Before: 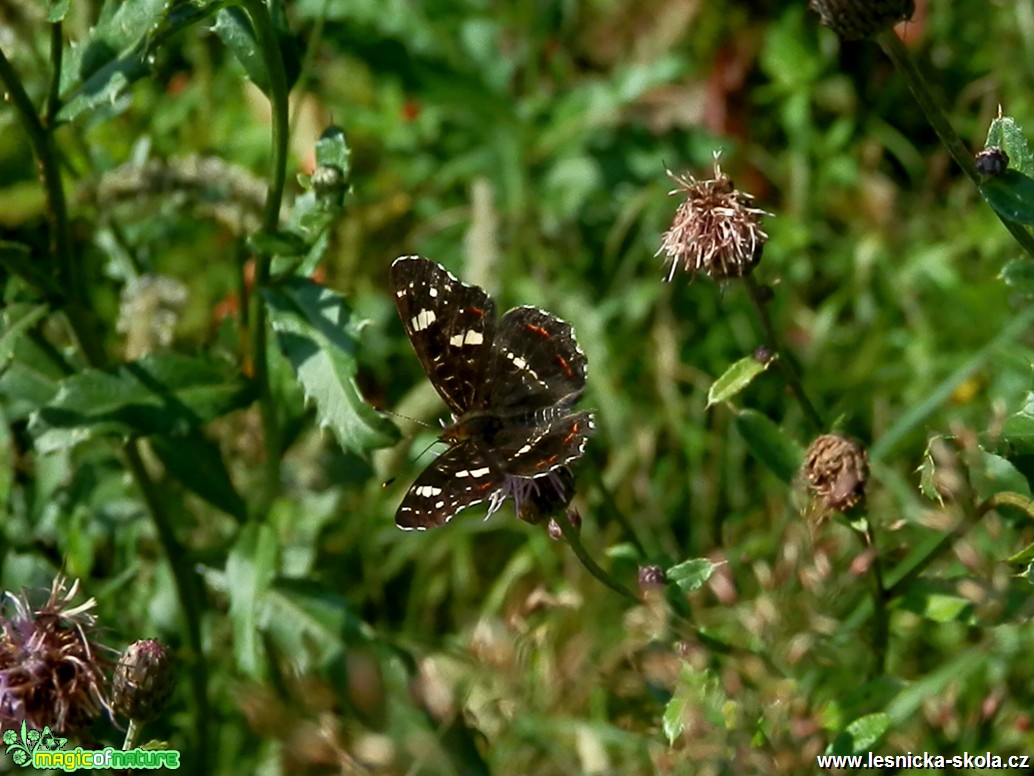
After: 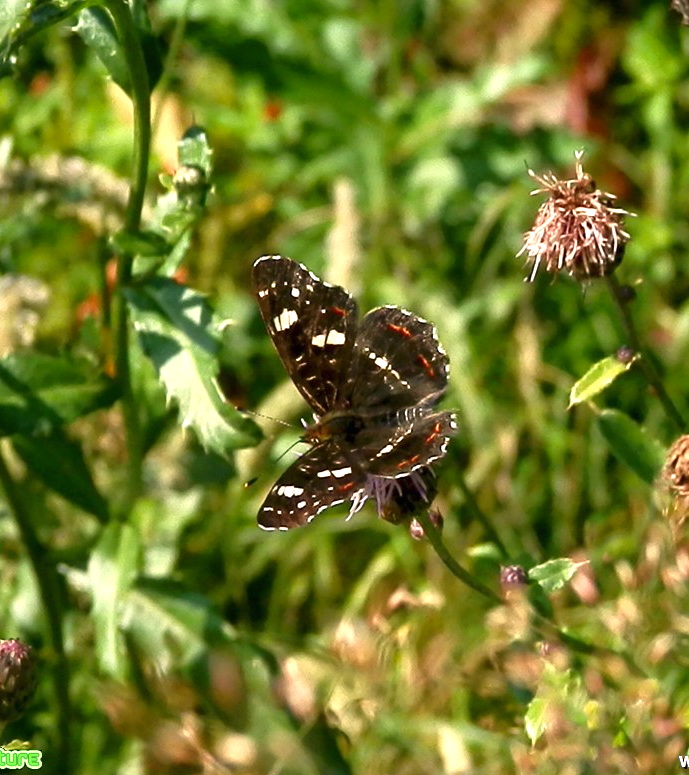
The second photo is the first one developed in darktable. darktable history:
crop and rotate: left 13.356%, right 20.008%
color correction: highlights a* 12.22, highlights b* 5.6
exposure: black level correction 0, exposure 1.001 EV, compensate highlight preservation false
